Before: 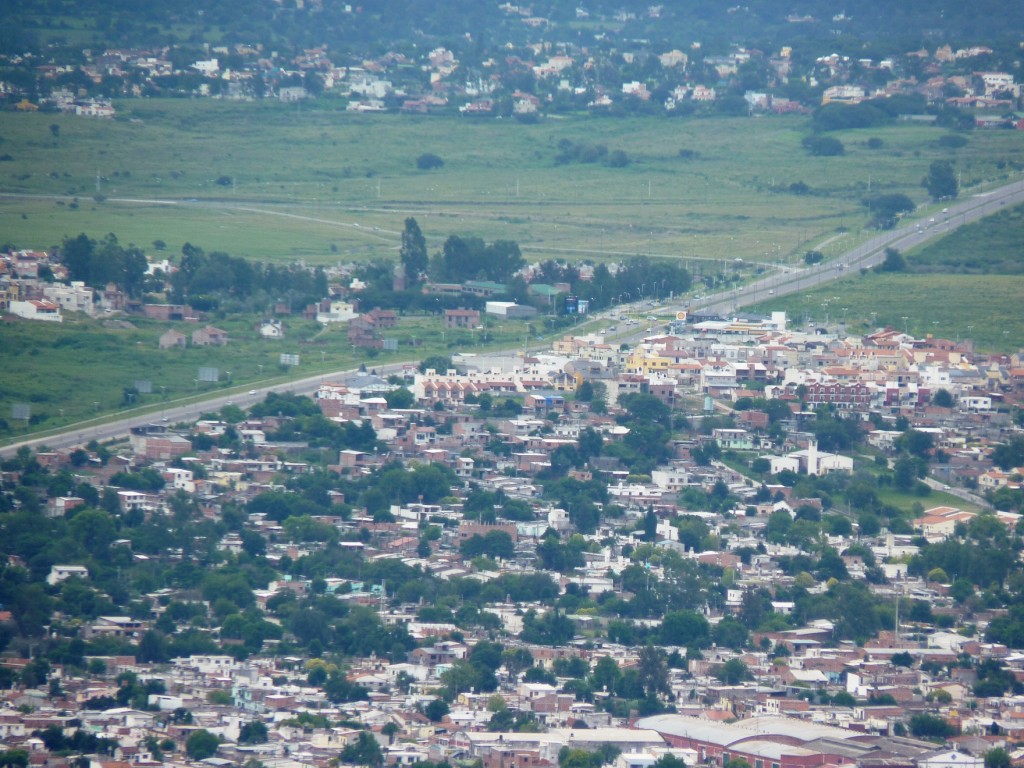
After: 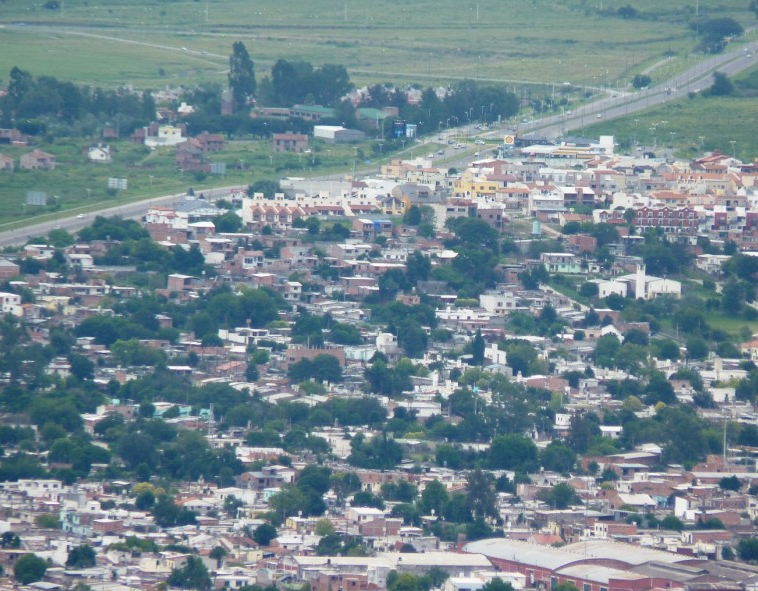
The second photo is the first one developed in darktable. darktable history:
crop: left 16.846%, top 22.997%, right 9.1%
